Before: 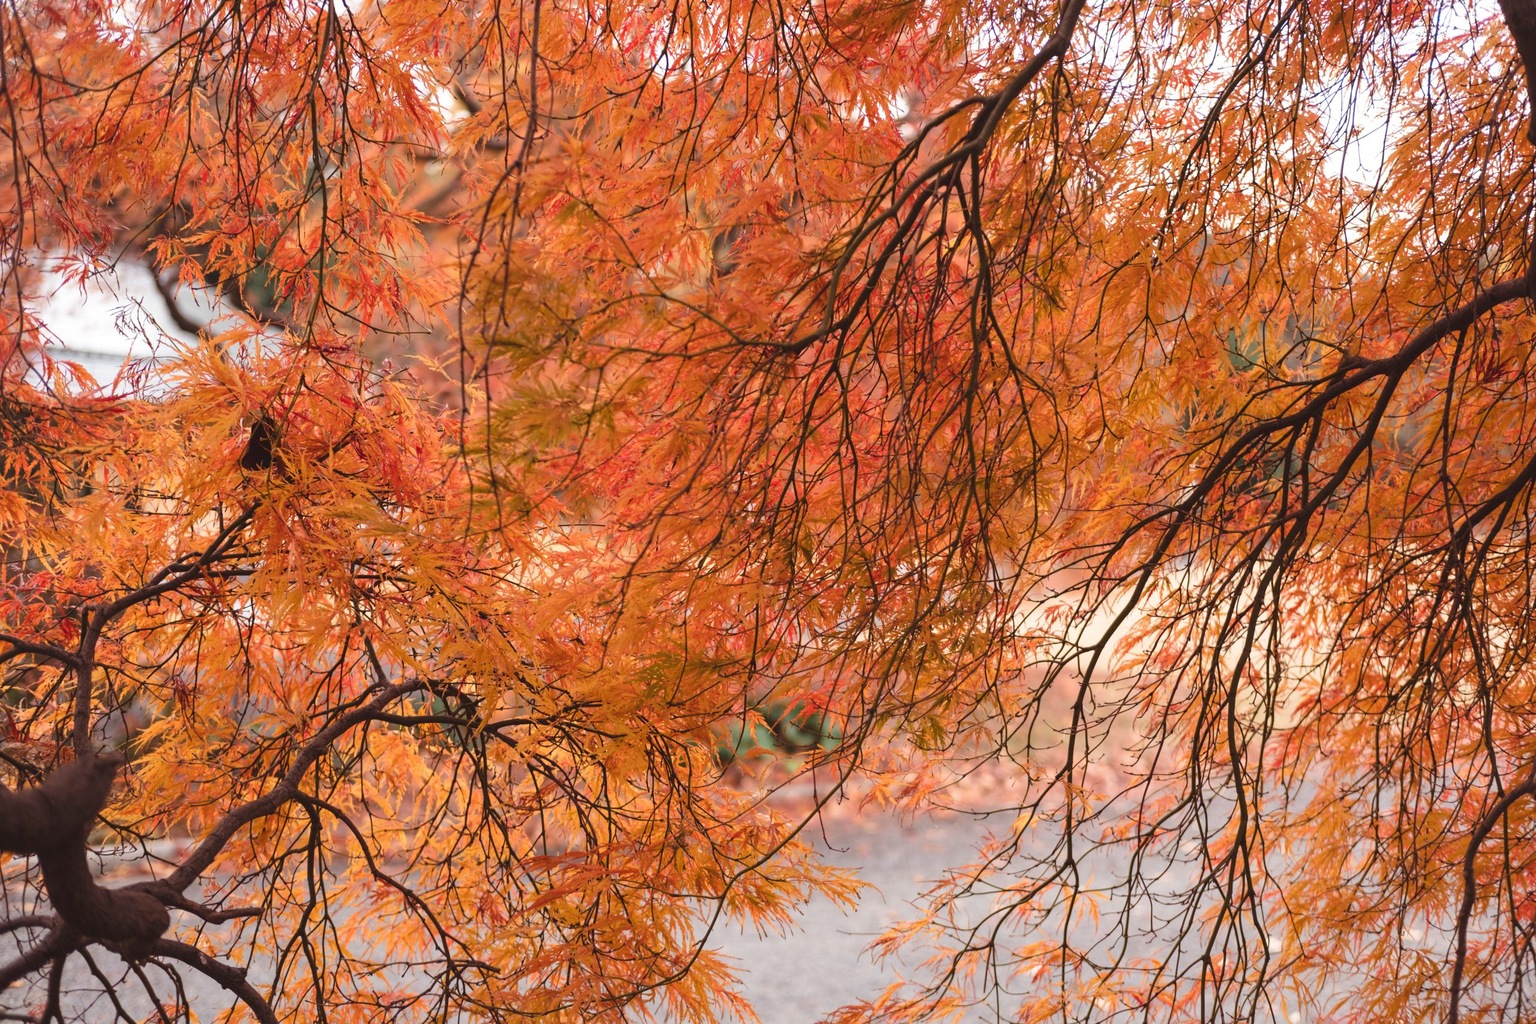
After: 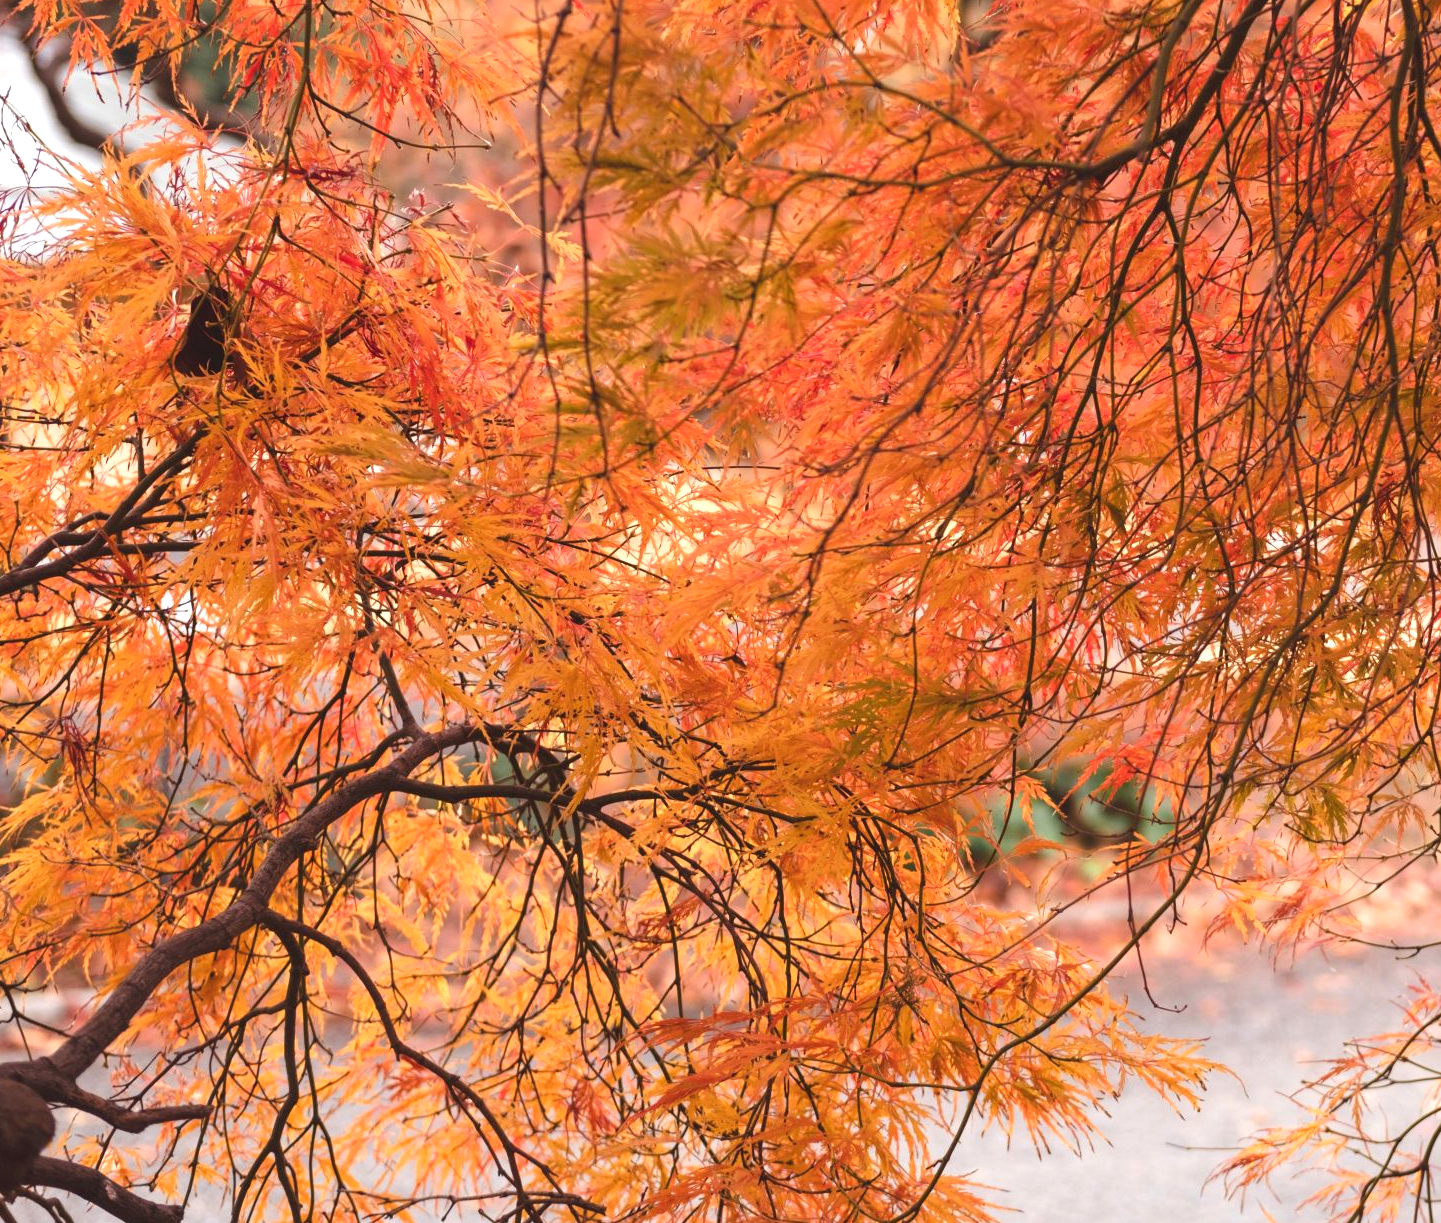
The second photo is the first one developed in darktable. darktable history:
exposure: exposure 0.444 EV, compensate highlight preservation false
crop: left 8.924%, top 23.916%, right 34.751%, bottom 4.402%
tone equalizer: on, module defaults
